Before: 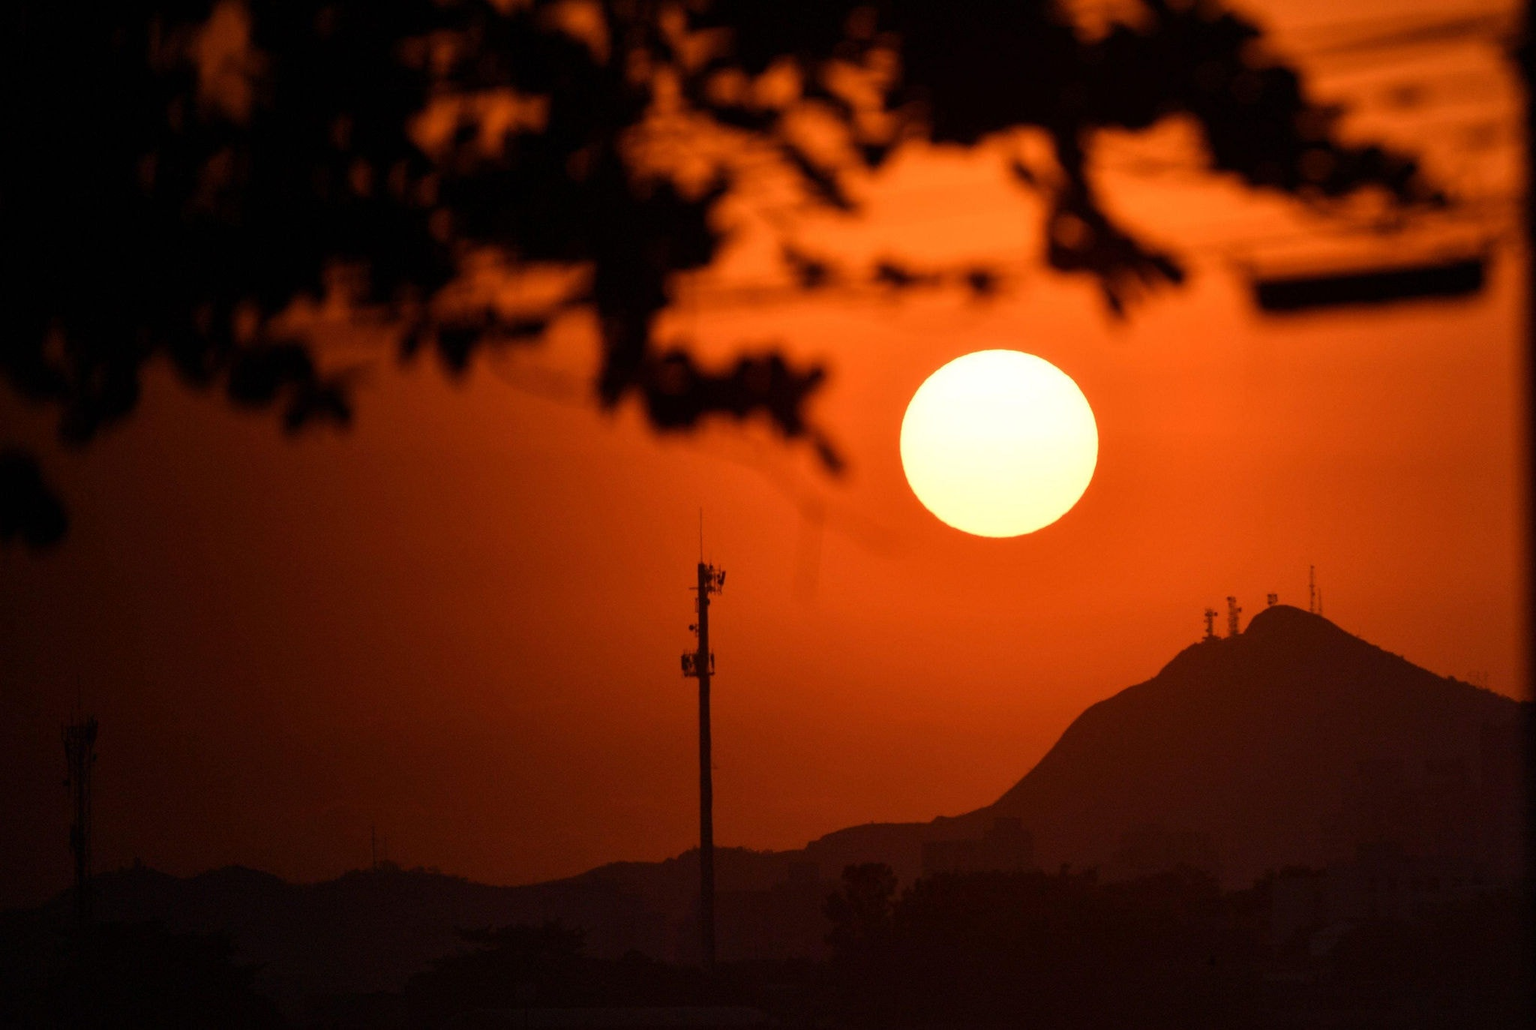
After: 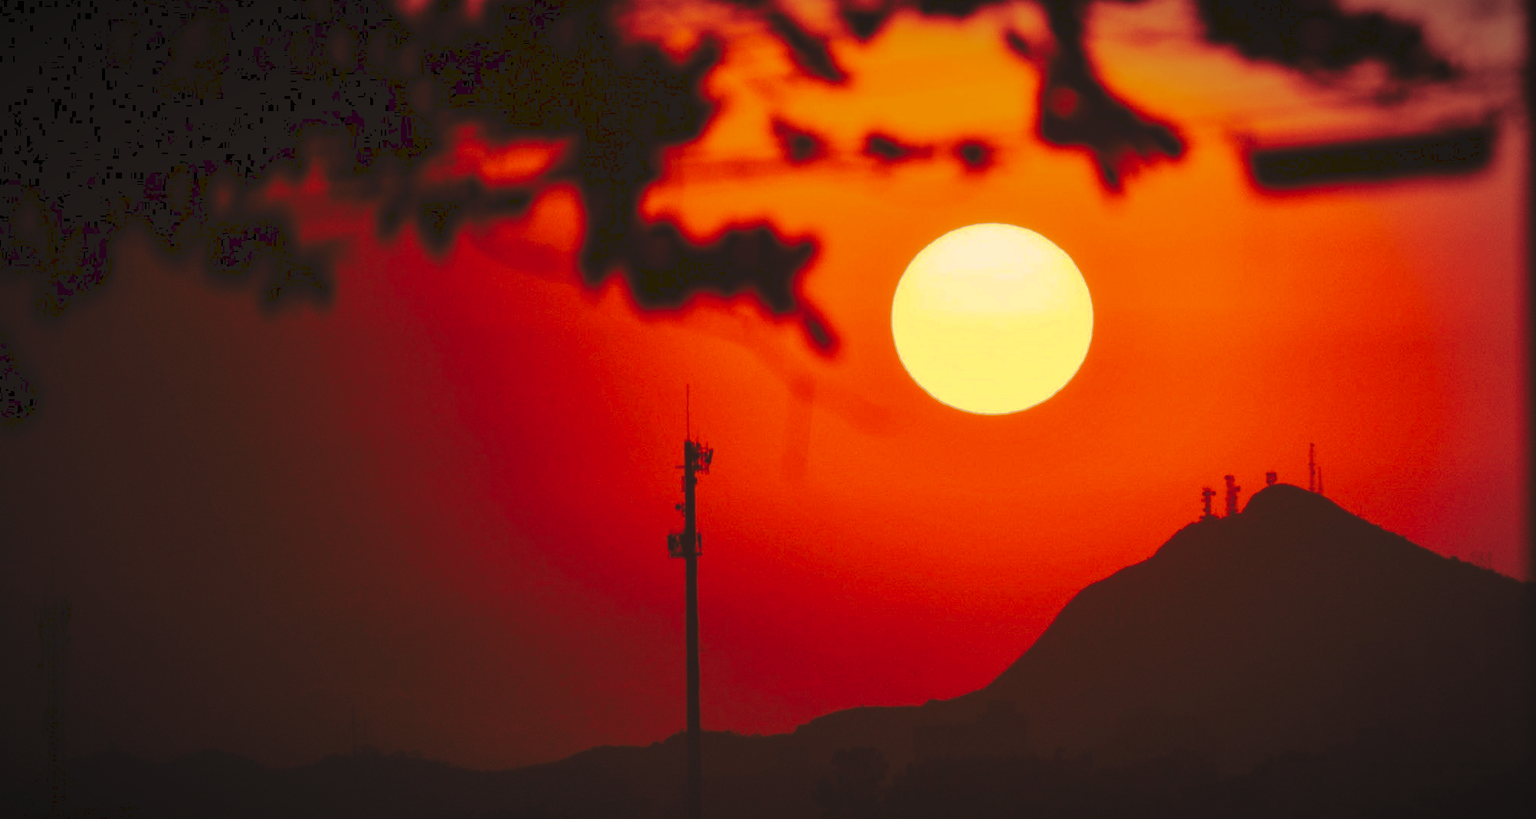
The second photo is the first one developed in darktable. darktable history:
color correction: highlights a* 21.88, highlights b* 22.25
tone curve: curves: ch0 [(0, 0) (0.003, 0.118) (0.011, 0.118) (0.025, 0.122) (0.044, 0.131) (0.069, 0.142) (0.1, 0.155) (0.136, 0.168) (0.177, 0.183) (0.224, 0.216) (0.277, 0.265) (0.335, 0.337) (0.399, 0.415) (0.468, 0.506) (0.543, 0.586) (0.623, 0.665) (0.709, 0.716) (0.801, 0.737) (0.898, 0.744) (1, 1)], preserve colors none
vignetting: fall-off start 87%, automatic ratio true
crop and rotate: left 1.814%, top 12.818%, right 0.25%, bottom 9.225%
